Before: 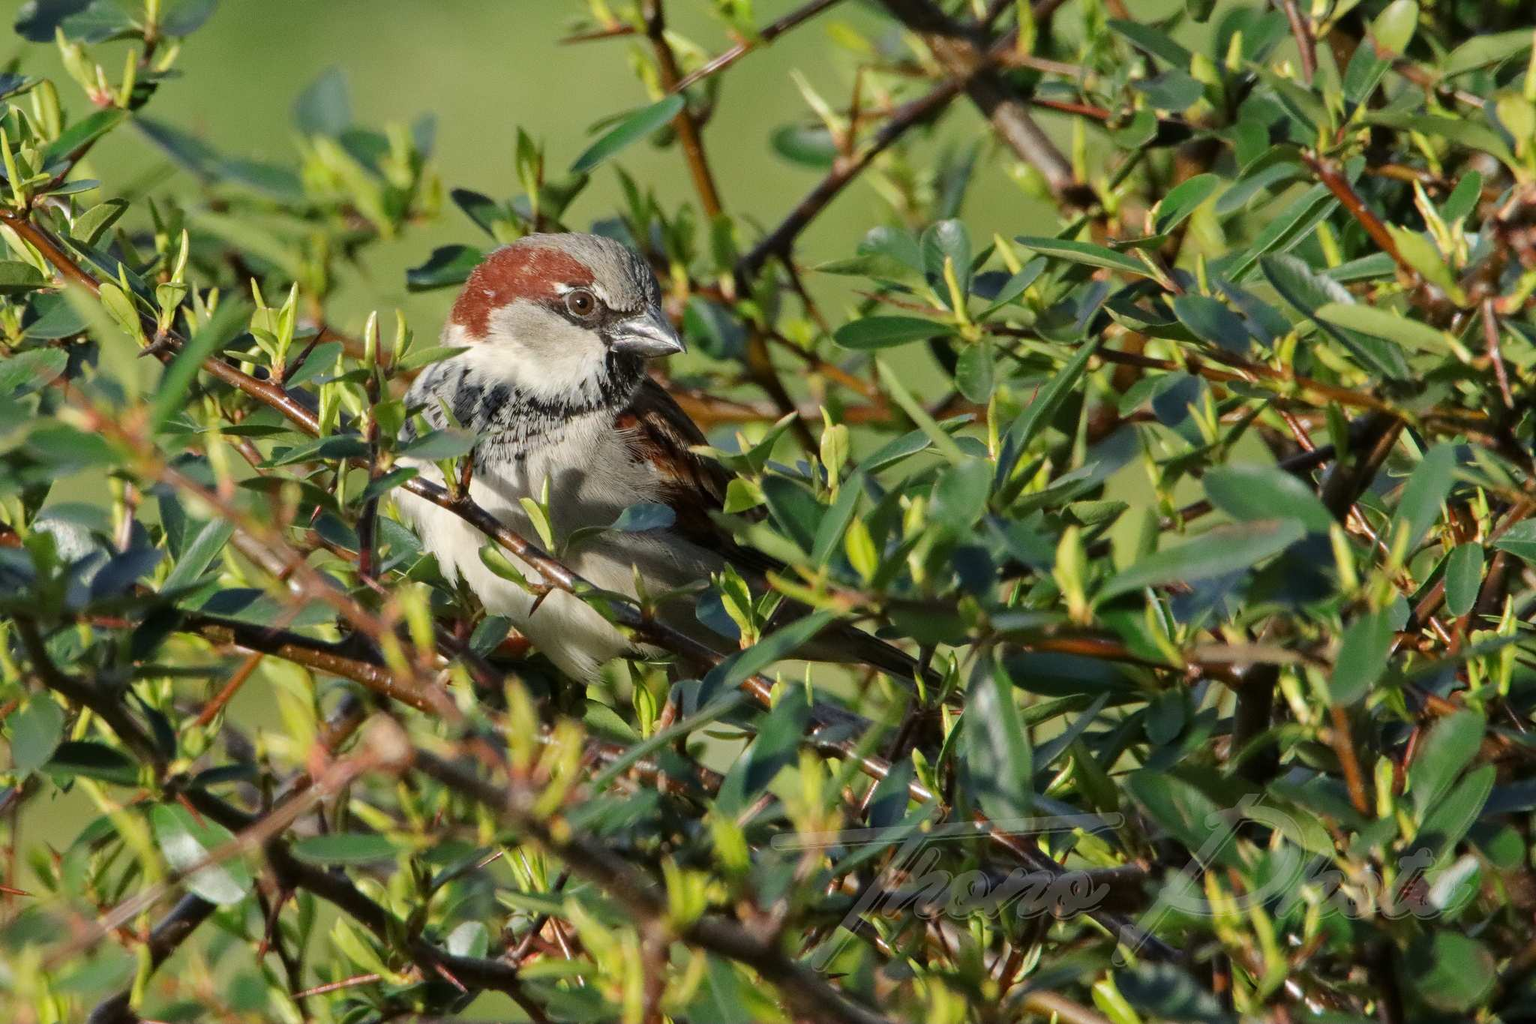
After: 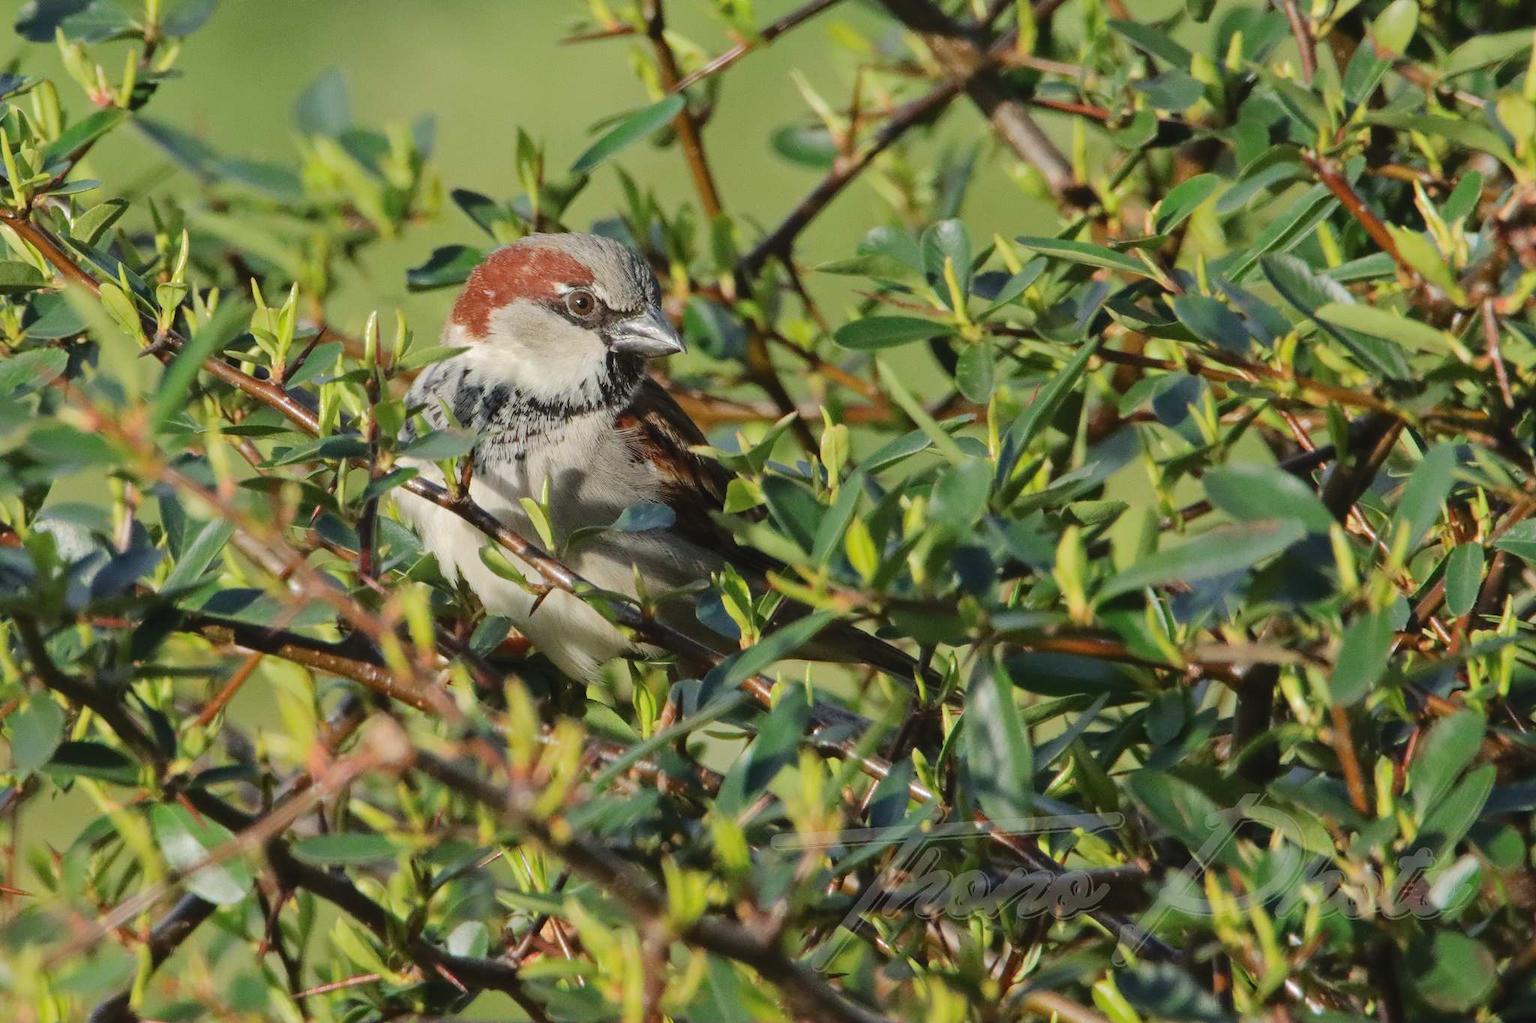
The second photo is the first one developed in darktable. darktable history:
tone curve: curves: ch0 [(0, 0) (0.003, 0.048) (0.011, 0.055) (0.025, 0.065) (0.044, 0.089) (0.069, 0.111) (0.1, 0.132) (0.136, 0.163) (0.177, 0.21) (0.224, 0.259) (0.277, 0.323) (0.335, 0.385) (0.399, 0.442) (0.468, 0.508) (0.543, 0.578) (0.623, 0.648) (0.709, 0.716) (0.801, 0.781) (0.898, 0.845) (1, 1)], color space Lab, independent channels, preserve colors none
